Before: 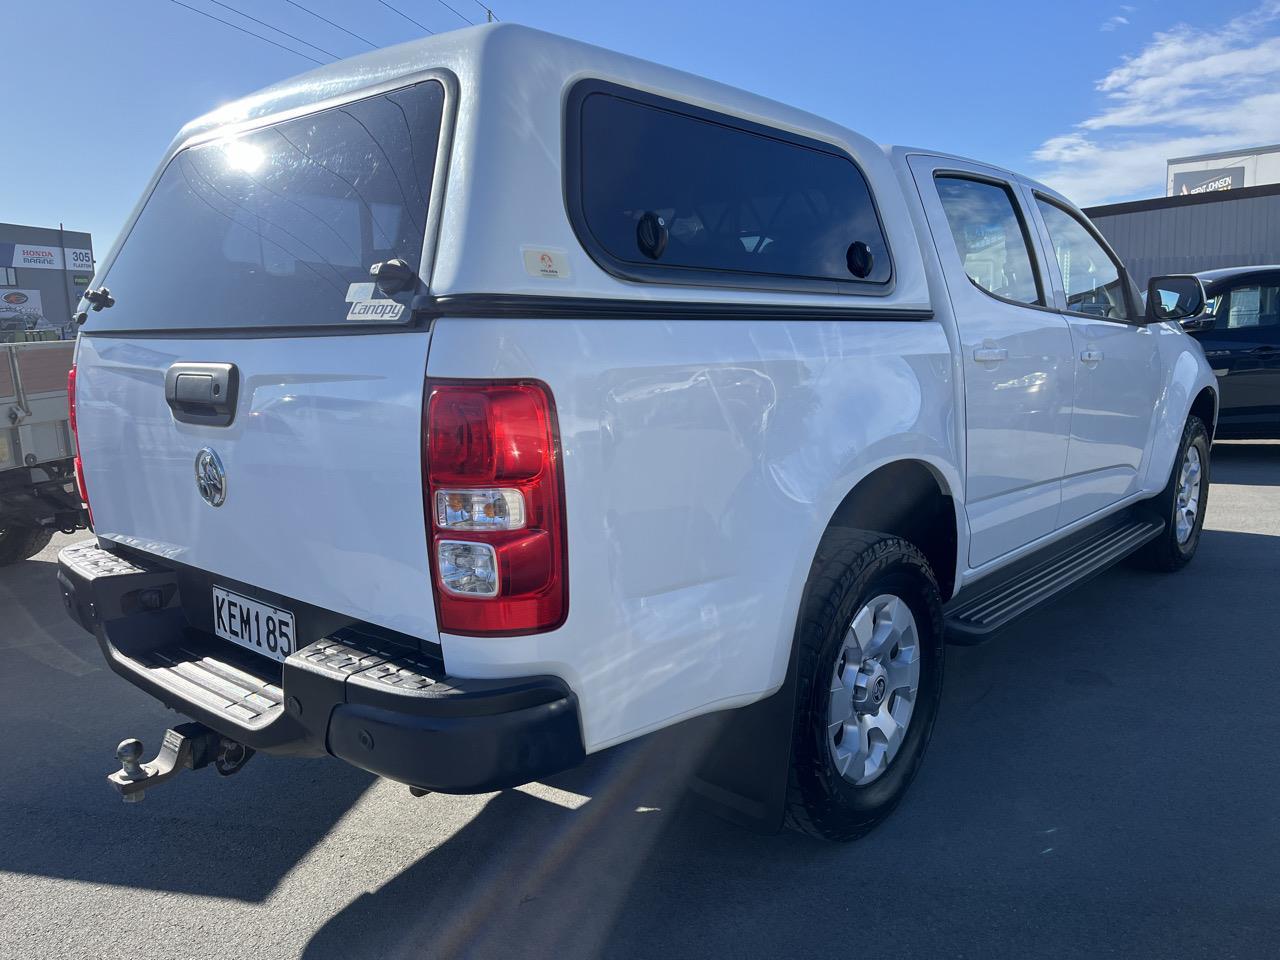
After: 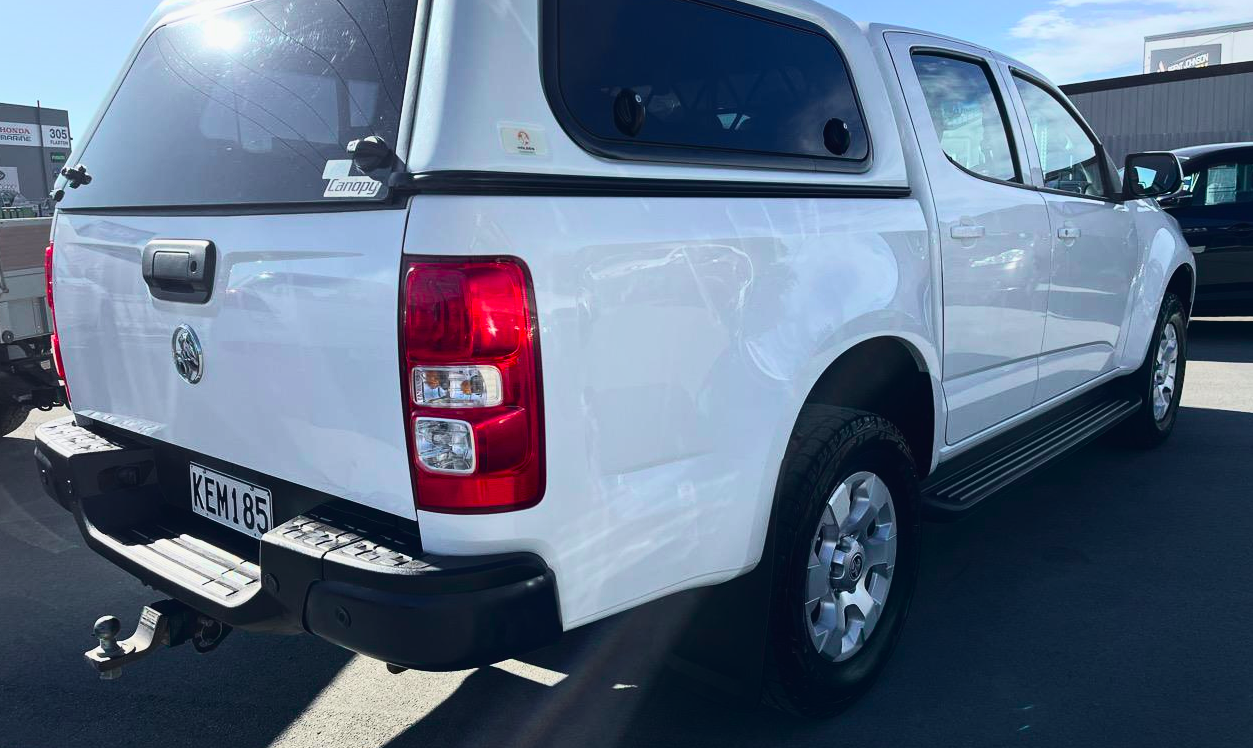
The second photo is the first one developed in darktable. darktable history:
tone curve: curves: ch0 [(0, 0.023) (0.132, 0.075) (0.251, 0.186) (0.463, 0.461) (0.662, 0.757) (0.854, 0.909) (1, 0.973)]; ch1 [(0, 0) (0.447, 0.411) (0.483, 0.469) (0.498, 0.496) (0.518, 0.514) (0.561, 0.579) (0.604, 0.645) (0.669, 0.73) (0.819, 0.93) (1, 1)]; ch2 [(0, 0) (0.307, 0.315) (0.425, 0.438) (0.483, 0.477) (0.503, 0.503) (0.526, 0.534) (0.567, 0.569) (0.617, 0.674) (0.703, 0.797) (0.985, 0.966)], color space Lab, independent channels
shadows and highlights: shadows -24.28, highlights 49.77, soften with gaussian
crop and rotate: left 1.814%, top 12.818%, right 0.25%, bottom 9.225%
